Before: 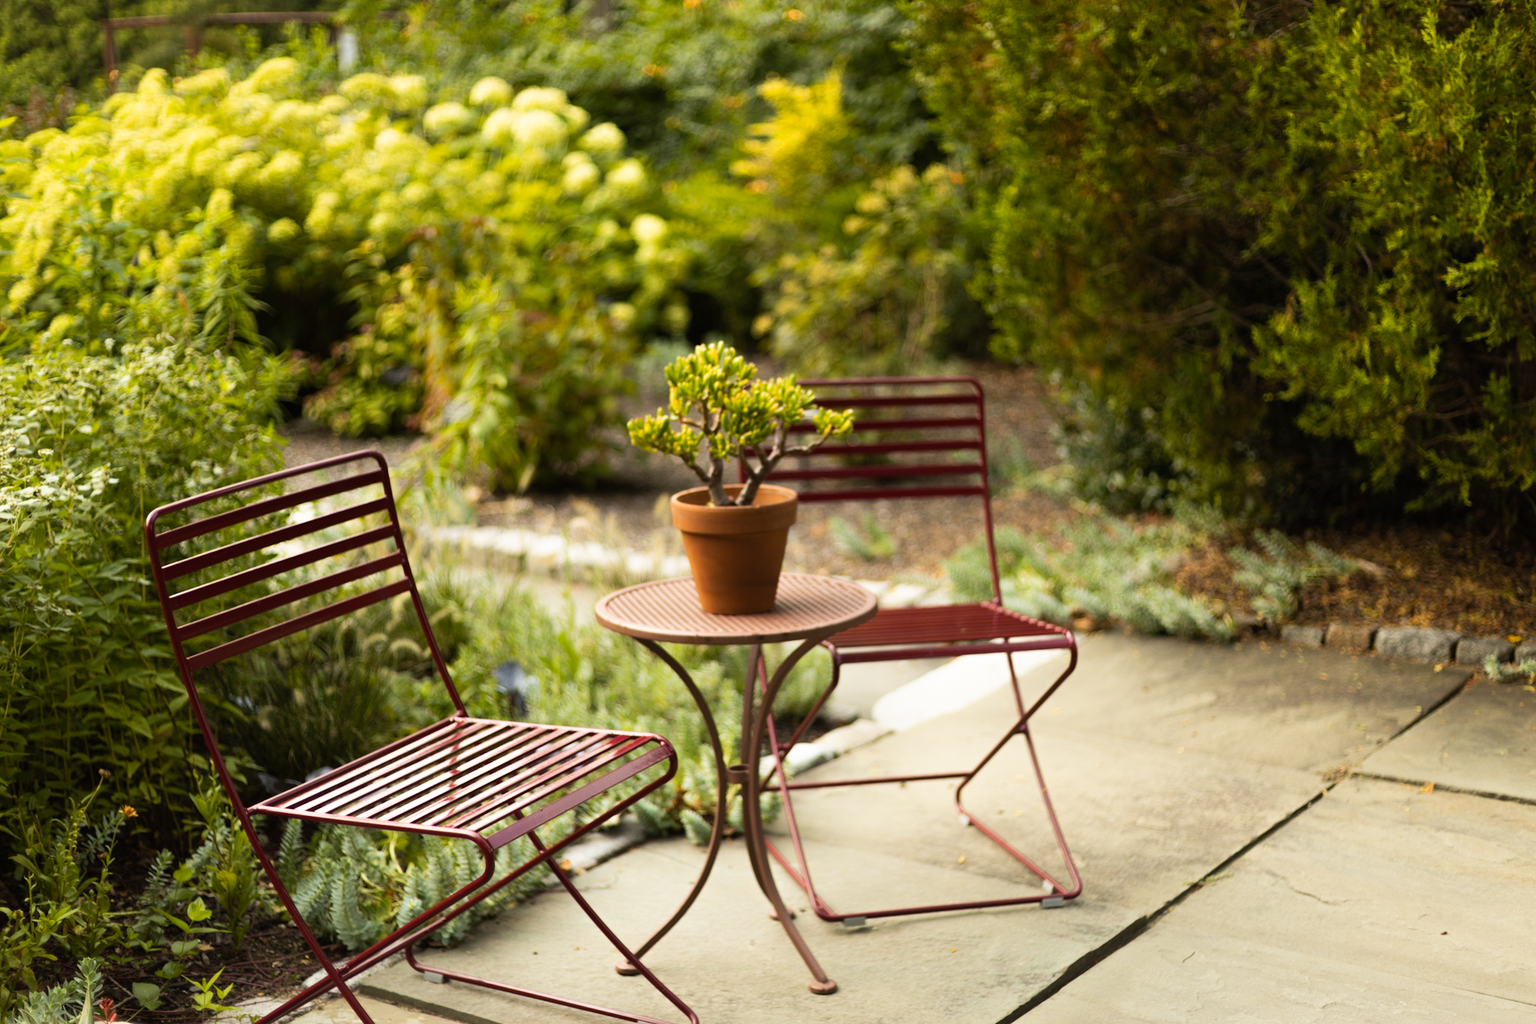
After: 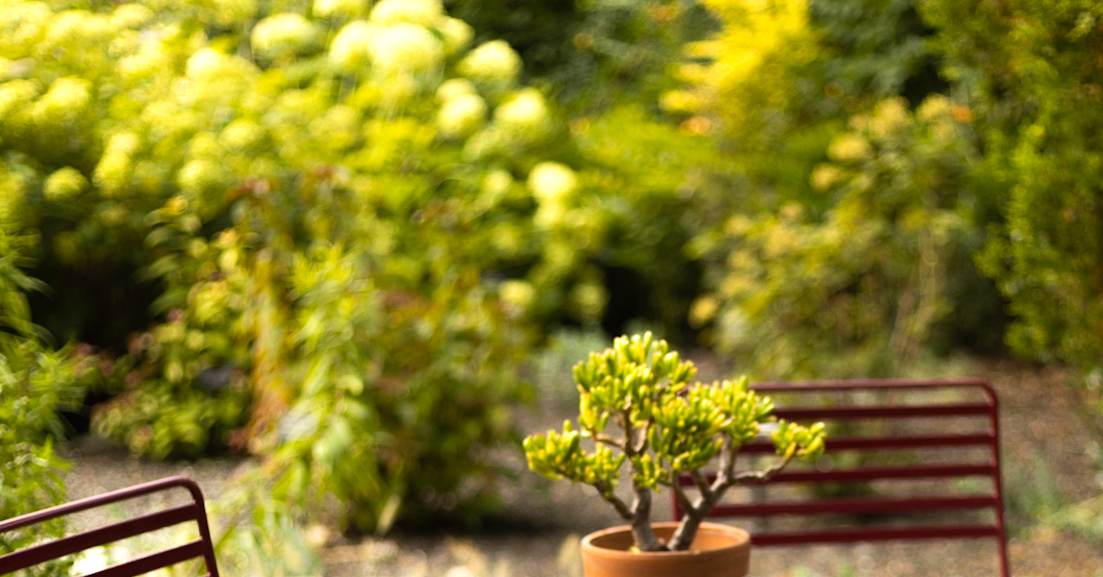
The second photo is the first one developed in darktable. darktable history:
crop: left 15.306%, top 9.065%, right 30.789%, bottom 48.638%
exposure: exposure 0.3 EV, compensate highlight preservation false
rotate and perspective: automatic cropping original format, crop left 0, crop top 0
